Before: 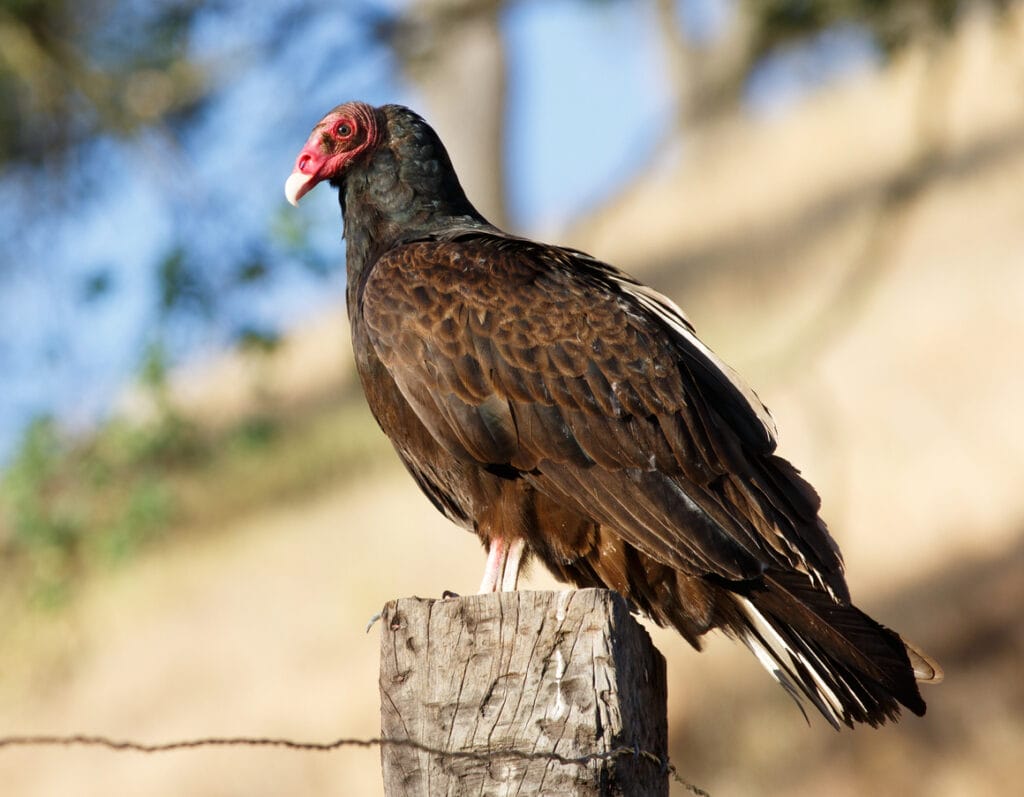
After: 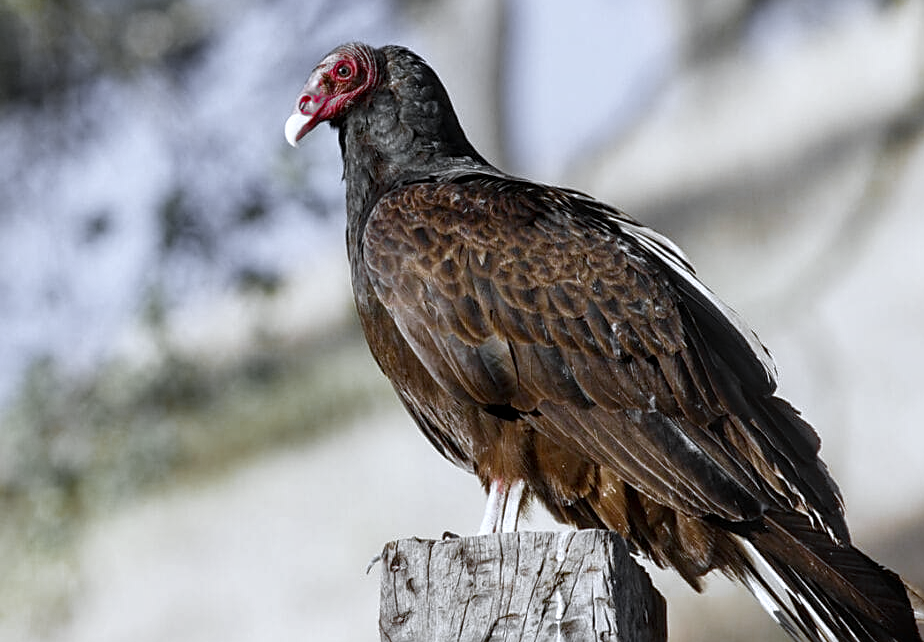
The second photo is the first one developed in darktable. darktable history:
color zones: curves: ch0 [(0.004, 0.388) (0.125, 0.392) (0.25, 0.404) (0.375, 0.5) (0.5, 0.5) (0.625, 0.5) (0.75, 0.5) (0.875, 0.5)]; ch1 [(0, 0.5) (0.125, 0.5) (0.25, 0.5) (0.375, 0.124) (0.524, 0.124) (0.645, 0.128) (0.789, 0.132) (0.914, 0.096) (0.998, 0.068)]
sharpen: on, module defaults
local contrast: on, module defaults
crop: top 7.49%, right 9.717%, bottom 11.943%
rotate and perspective: crop left 0, crop top 0
white balance: red 0.871, blue 1.249
